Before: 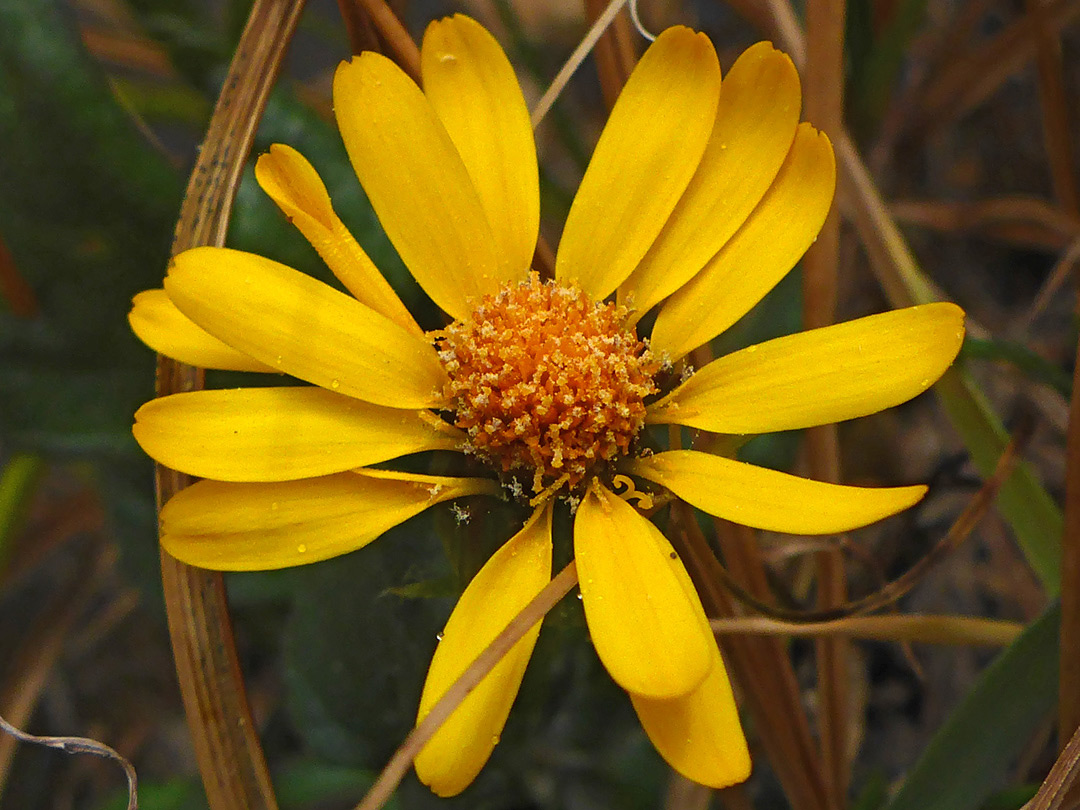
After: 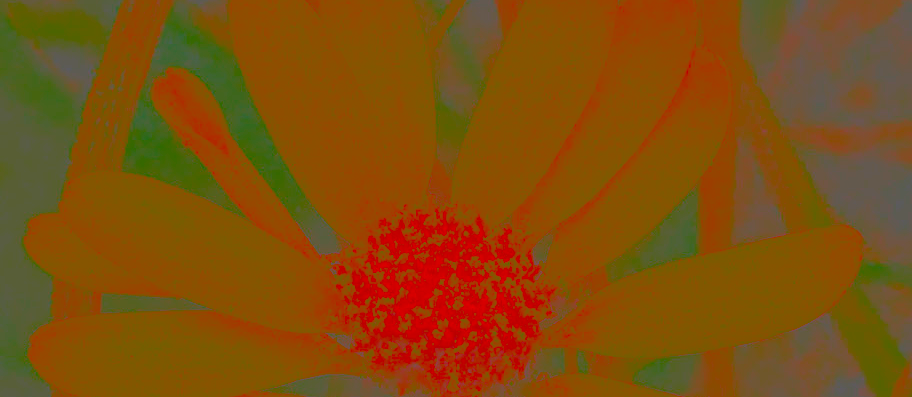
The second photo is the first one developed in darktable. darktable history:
crop and rotate: left 9.682%, top 9.423%, right 5.859%, bottom 41.564%
contrast brightness saturation: contrast -0.979, brightness -0.171, saturation 0.765
